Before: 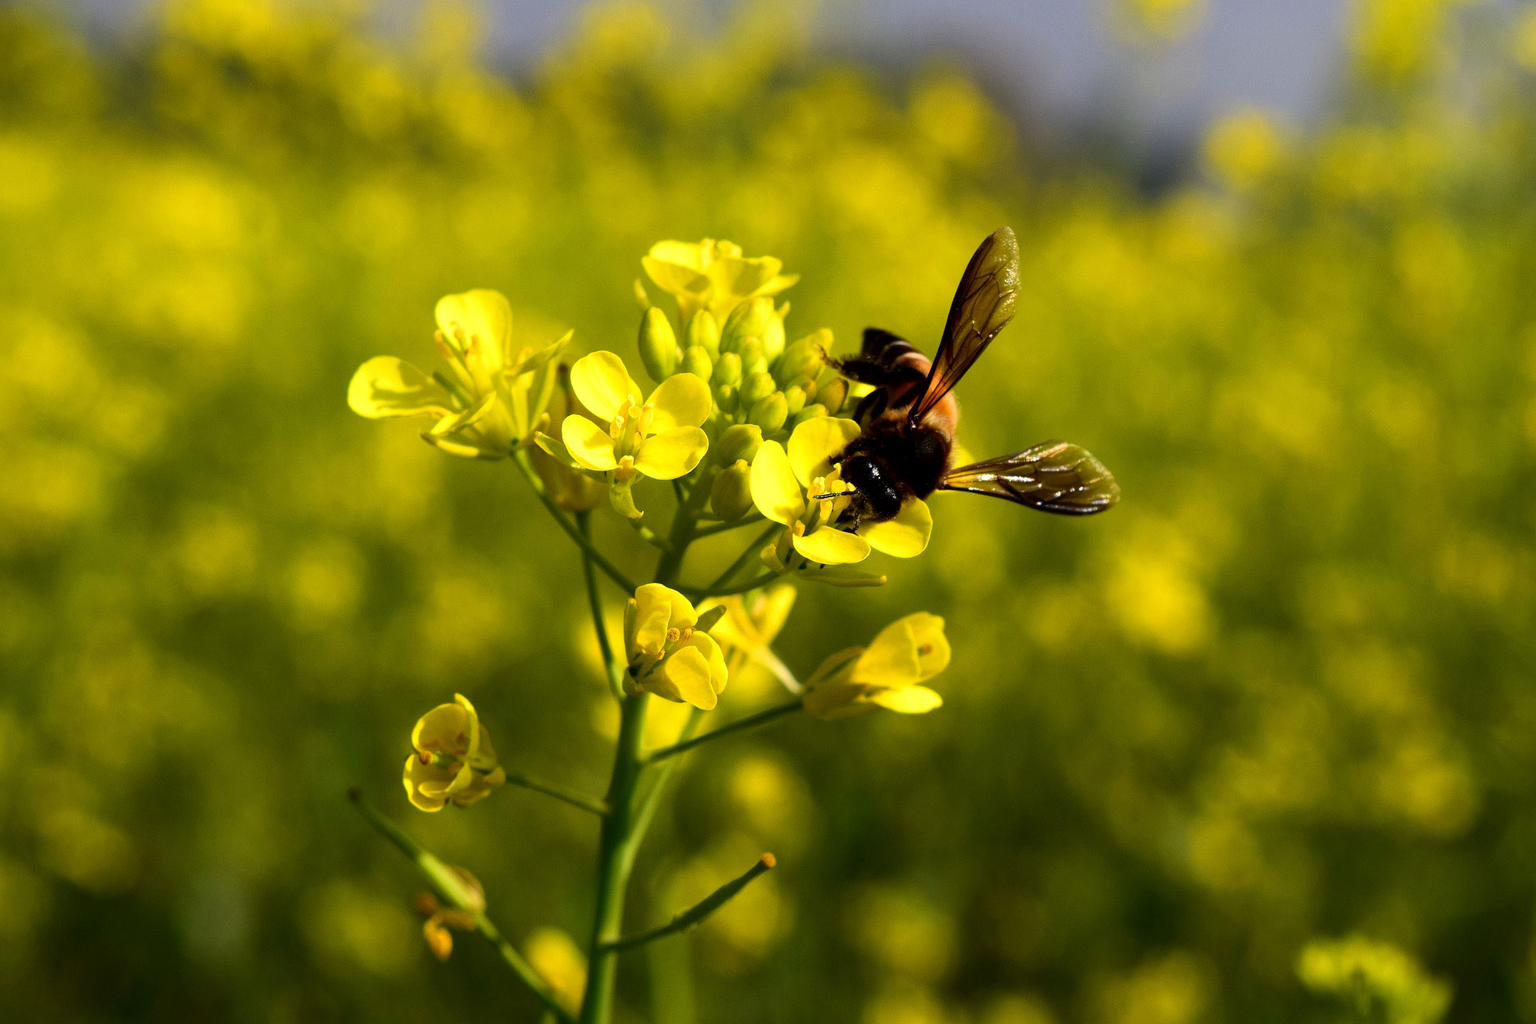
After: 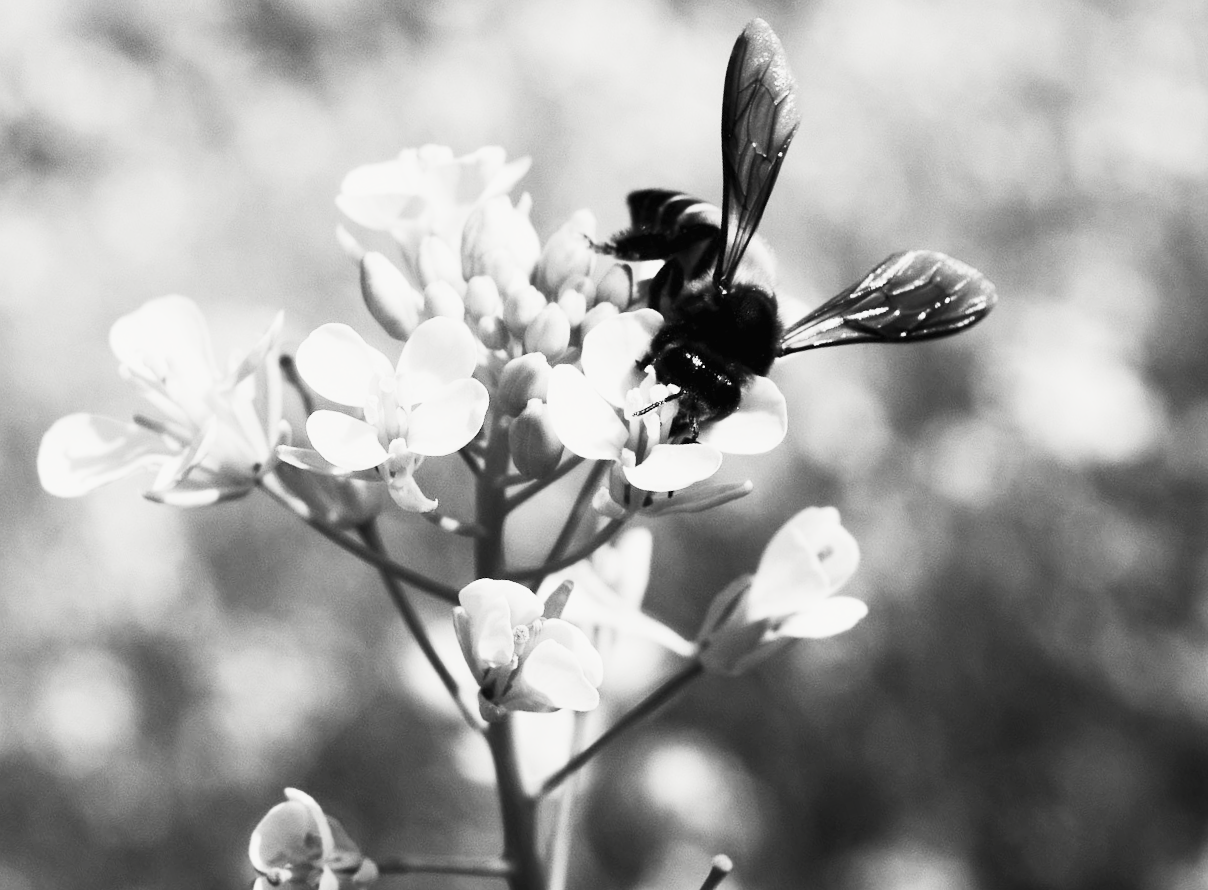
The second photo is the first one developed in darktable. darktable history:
contrast brightness saturation: contrast 0.519, brightness 0.478, saturation -0.985
filmic rgb: black relative exposure -7.65 EV, white relative exposure 4.56 EV, threshold 3.03 EV, hardness 3.61, color science v5 (2021), contrast in shadows safe, contrast in highlights safe, enable highlight reconstruction true
crop and rotate: angle 18.31°, left 6.744%, right 3.872%, bottom 1.181%
